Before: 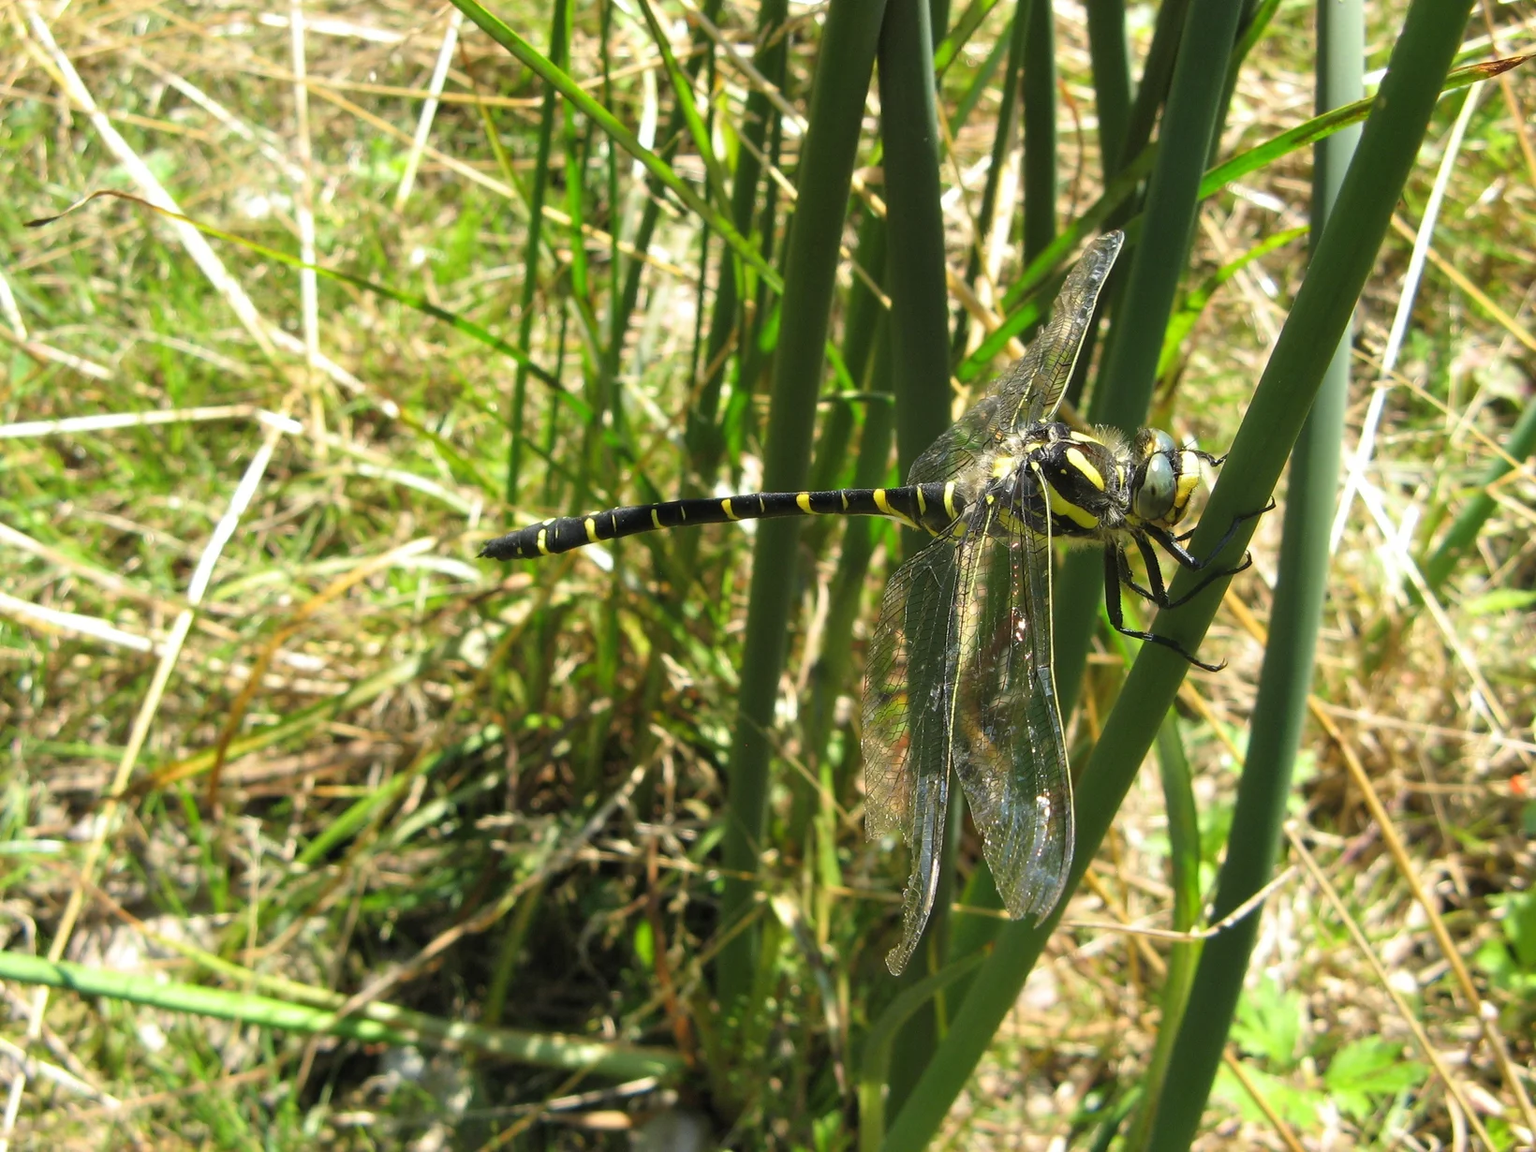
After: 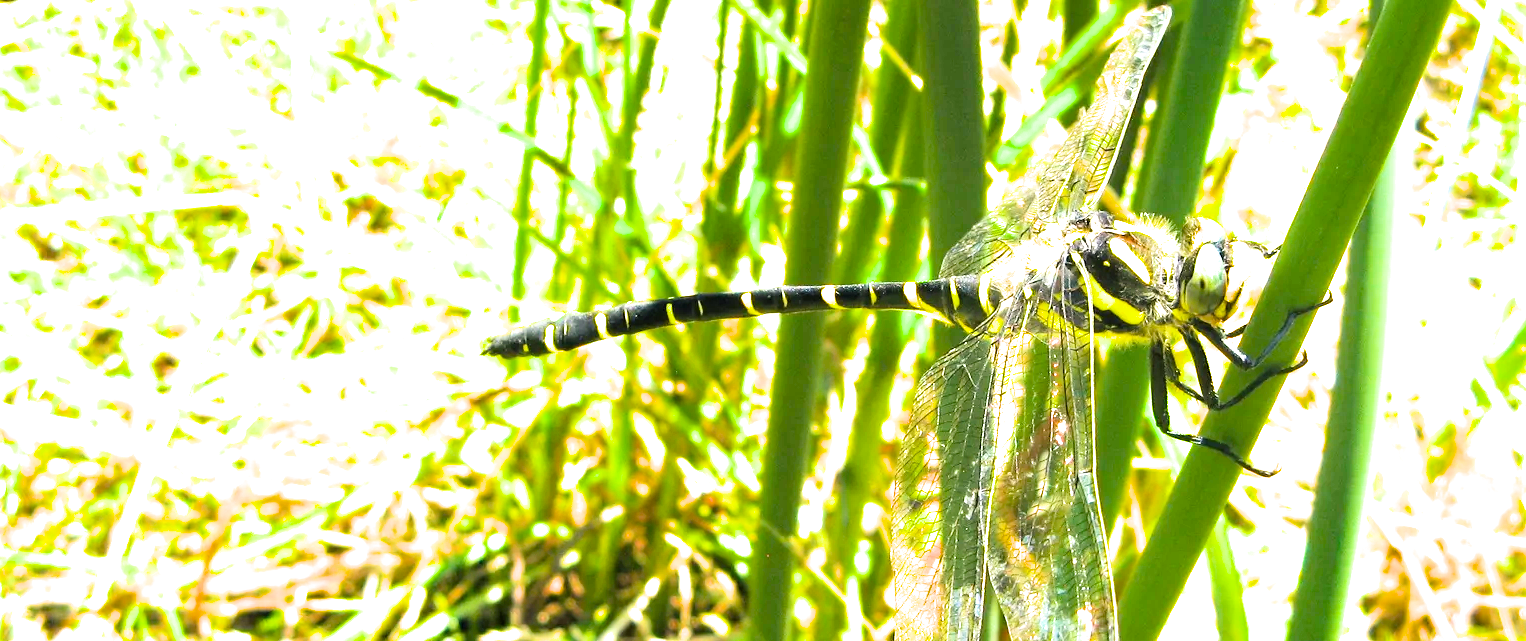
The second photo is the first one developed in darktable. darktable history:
exposure: black level correction 0, exposure 2.308 EV, compensate highlight preservation false
crop: left 1.804%, top 19.582%, right 5.118%, bottom 28.292%
filmic rgb: black relative exposure -8.09 EV, white relative exposure 3 EV, threshold 2.98 EV, hardness 5.42, contrast 1.26, enable highlight reconstruction true
haze removal: compatibility mode true, adaptive false
color balance rgb: shadows lift › chroma 2.016%, shadows lift › hue 184.26°, perceptual saturation grading › global saturation 29.603%, global vibrance 20%
